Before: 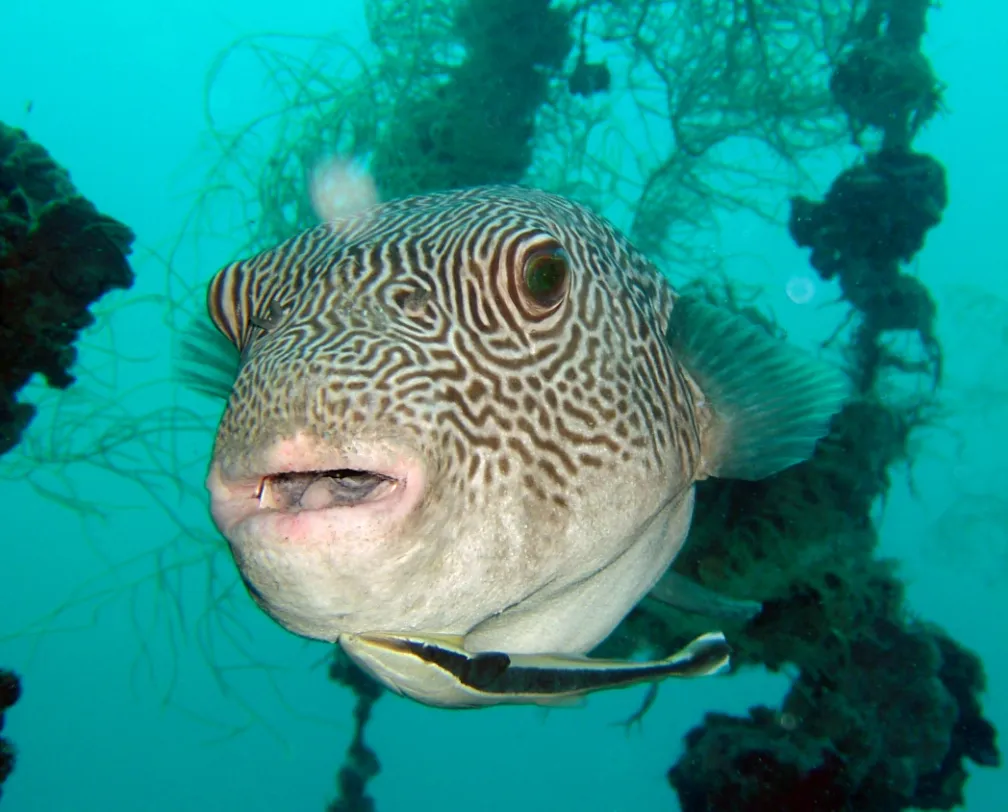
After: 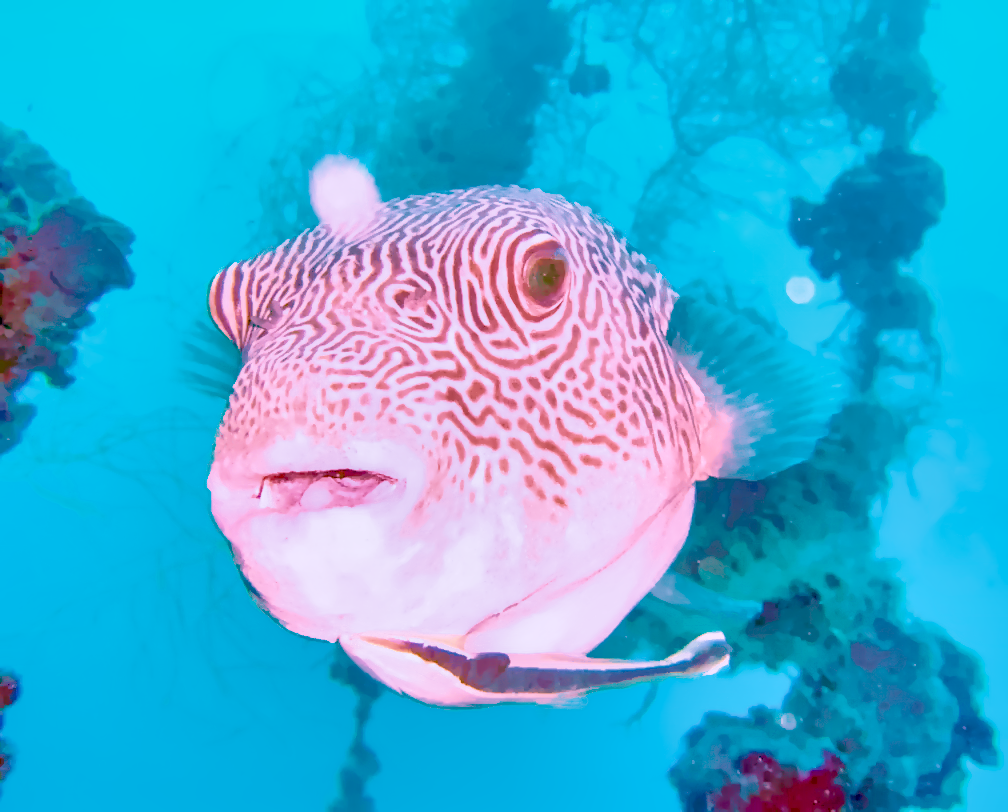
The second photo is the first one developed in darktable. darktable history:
color calibration: illuminant as shot in camera, x 0.358, y 0.373, temperature 4628.91 K
denoise (profiled): preserve shadows 1.52, scattering 0.002, a [-1, 0, 0], compensate highlight preservation false
exposure: black level correction 0, exposure 1.1 EV, compensate exposure bias true, compensate highlight preservation false
haze removal: compatibility mode true, adaptive false
highlight reconstruction: on, module defaults
hot pixels: on, module defaults
lens correction: scale 1, crop 1, focal 16, aperture 5.6, distance 1000, camera "Canon EOS RP", lens "Canon RF 16mm F2.8 STM"
white balance: red 2.229, blue 1.46
velvia: strength 45%
local contrast: highlights 60%, shadows 60%, detail 160%
shadows and highlights: shadows 60, highlights -60
filmic rgb "scene-referred default": black relative exposure -7.65 EV, white relative exposure 4.56 EV, hardness 3.61
color balance rgb: perceptual saturation grading › global saturation 35%, perceptual saturation grading › highlights -30%, perceptual saturation grading › shadows 35%, perceptual brilliance grading › global brilliance 3%, perceptual brilliance grading › highlights -3%, perceptual brilliance grading › shadows 3%
